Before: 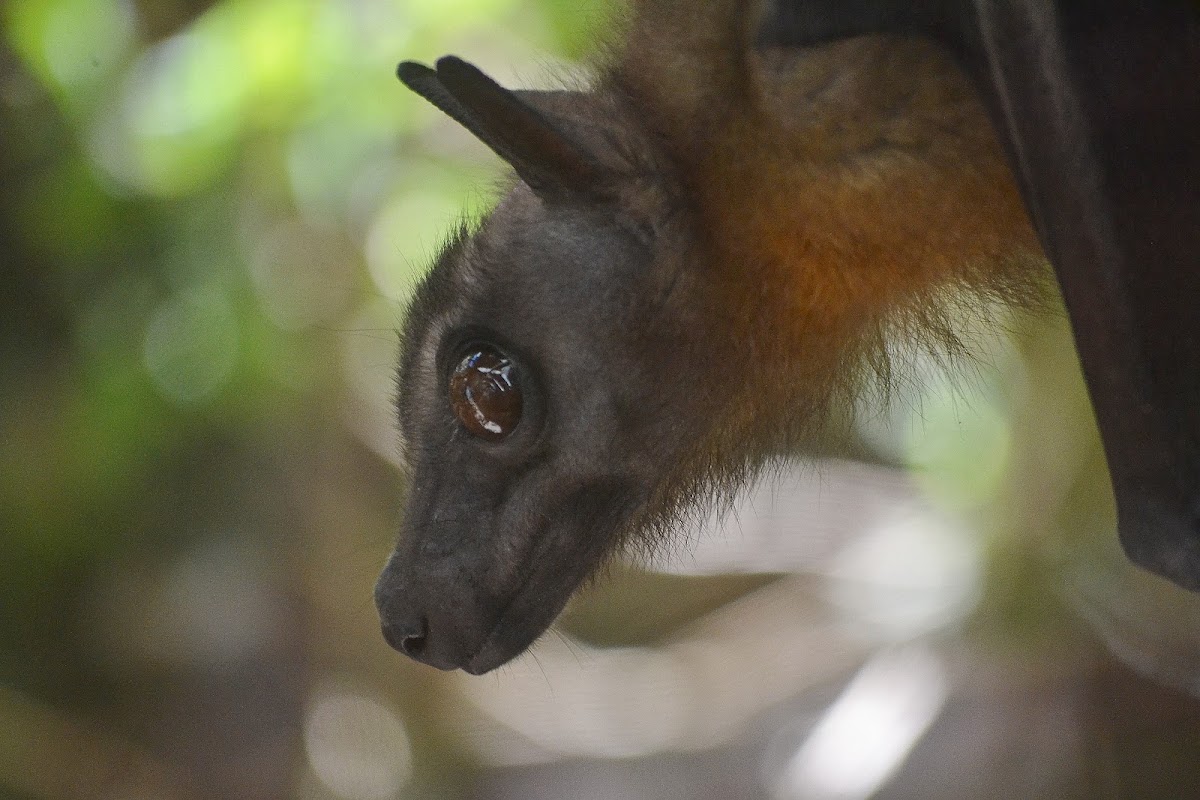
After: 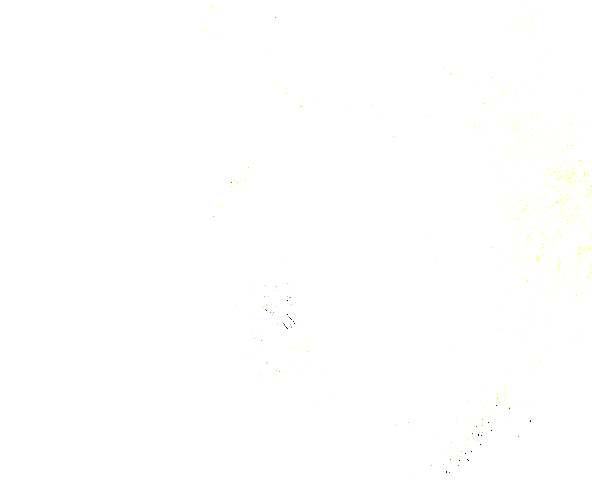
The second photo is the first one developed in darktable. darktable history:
crop: left 17.784%, top 7.662%, right 32.877%, bottom 32.223%
contrast equalizer: y [[0.511, 0.558, 0.631, 0.632, 0.559, 0.512], [0.5 ×6], [0.507, 0.559, 0.627, 0.644, 0.647, 0.647], [0 ×6], [0 ×6]]
exposure: exposure 7.934 EV, compensate highlight preservation false
tone equalizer: edges refinement/feathering 500, mask exposure compensation -1.57 EV, preserve details no
sharpen: on, module defaults
